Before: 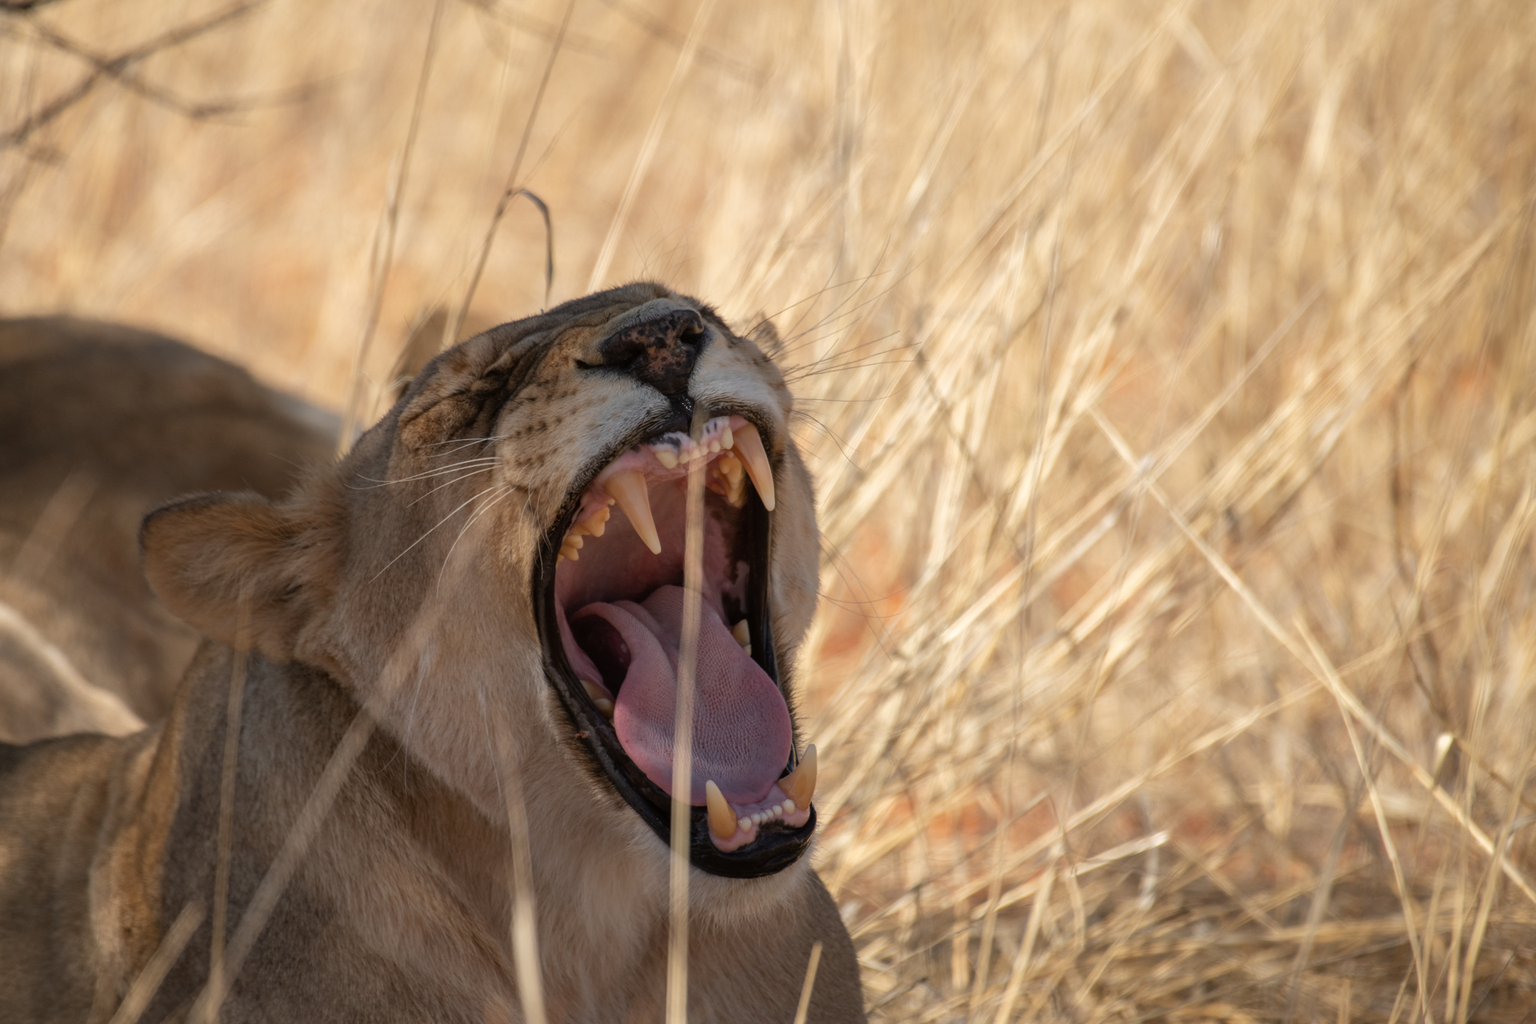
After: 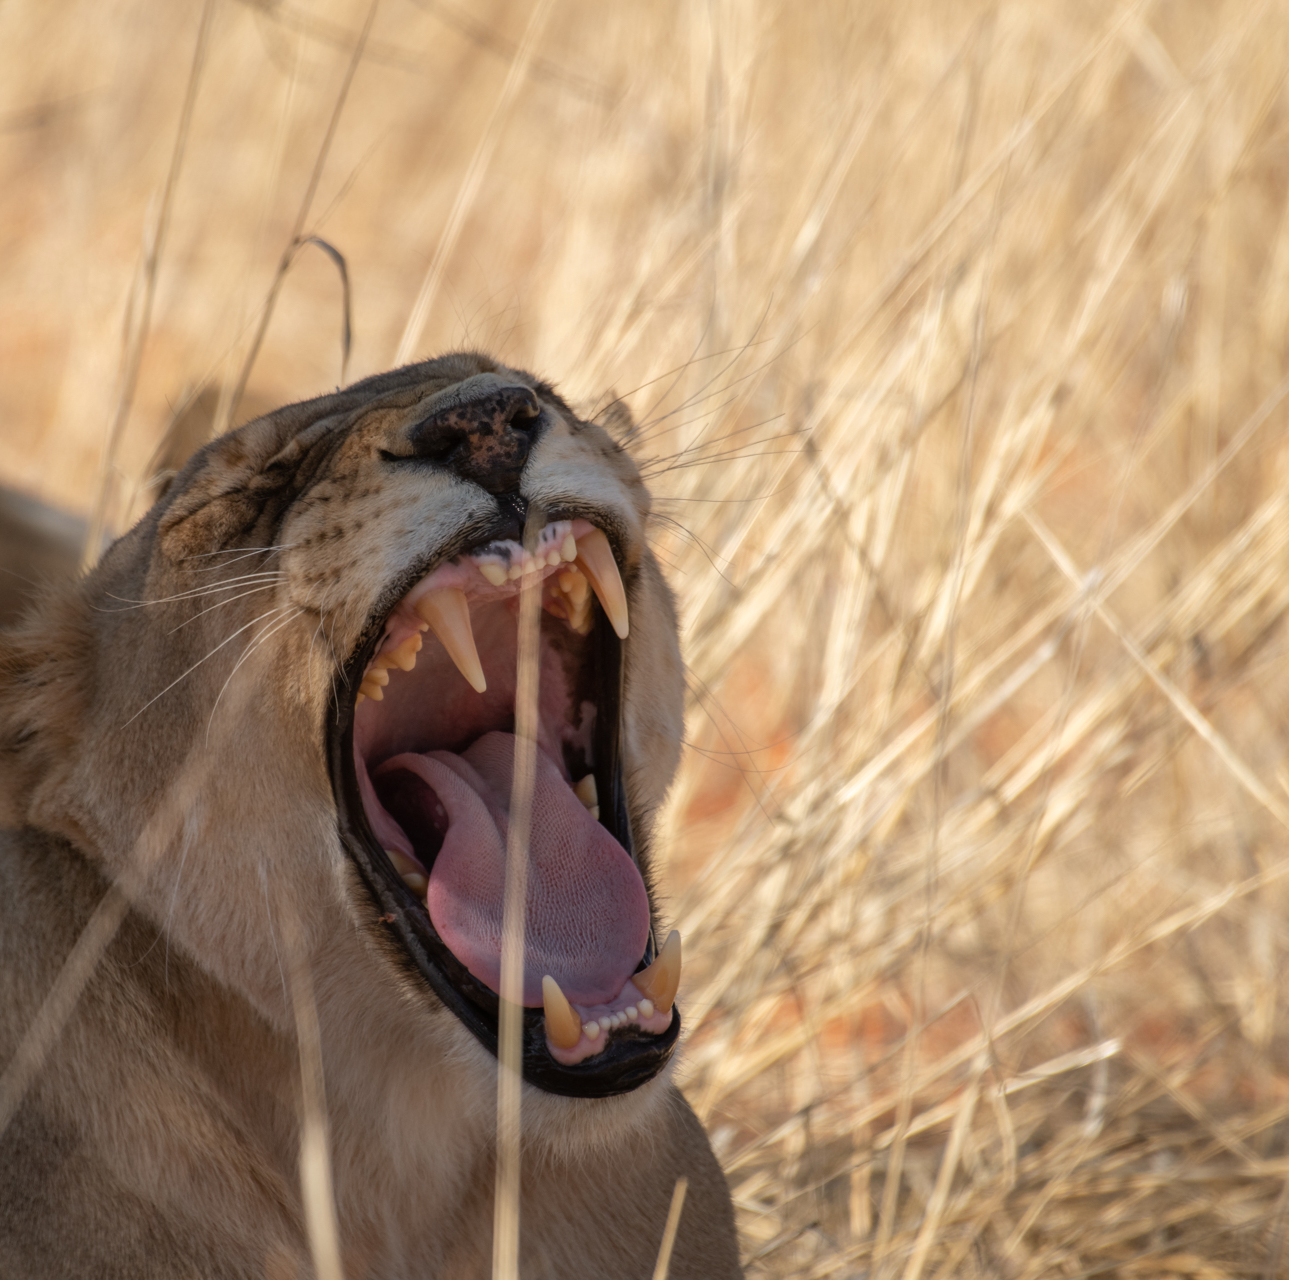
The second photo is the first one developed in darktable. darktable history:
tone equalizer: luminance estimator HSV value / RGB max
crop and rotate: left 17.727%, right 15.121%
